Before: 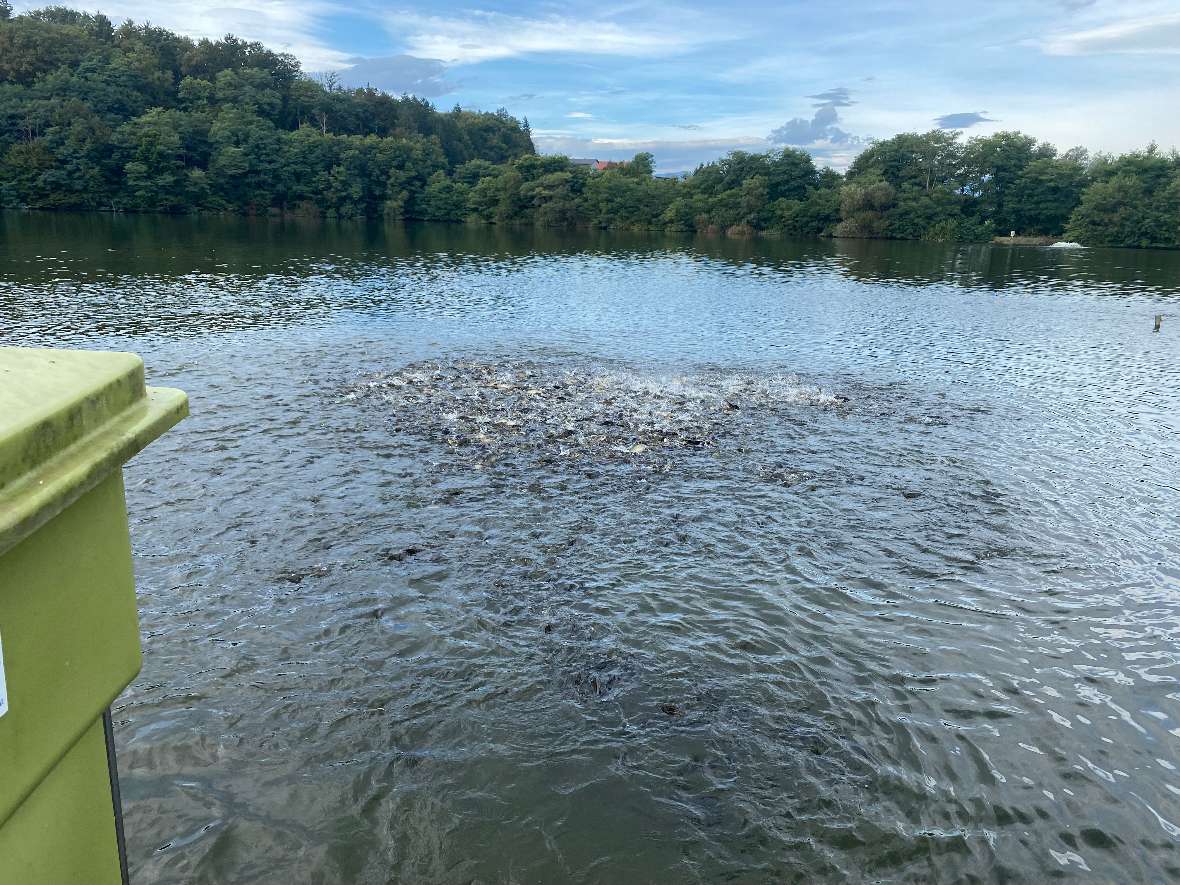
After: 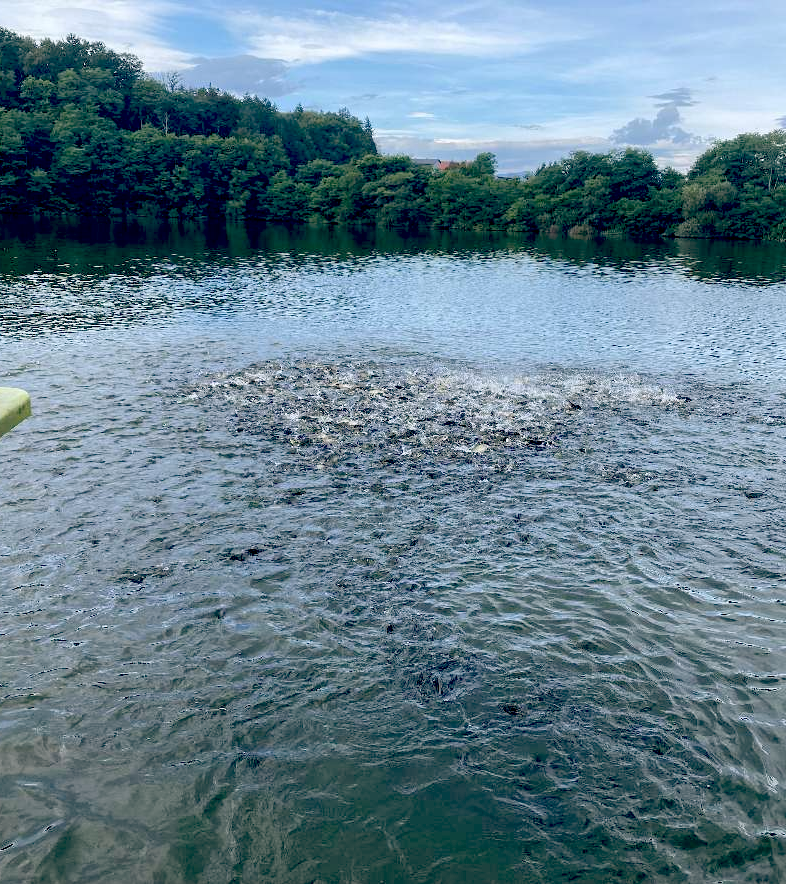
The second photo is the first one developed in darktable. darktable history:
crop and rotate: left 13.409%, right 19.924%
color balance: lift [0.975, 0.993, 1, 1.015], gamma [1.1, 1, 1, 0.945], gain [1, 1.04, 1, 0.95]
white balance: red 0.98, blue 1.034
